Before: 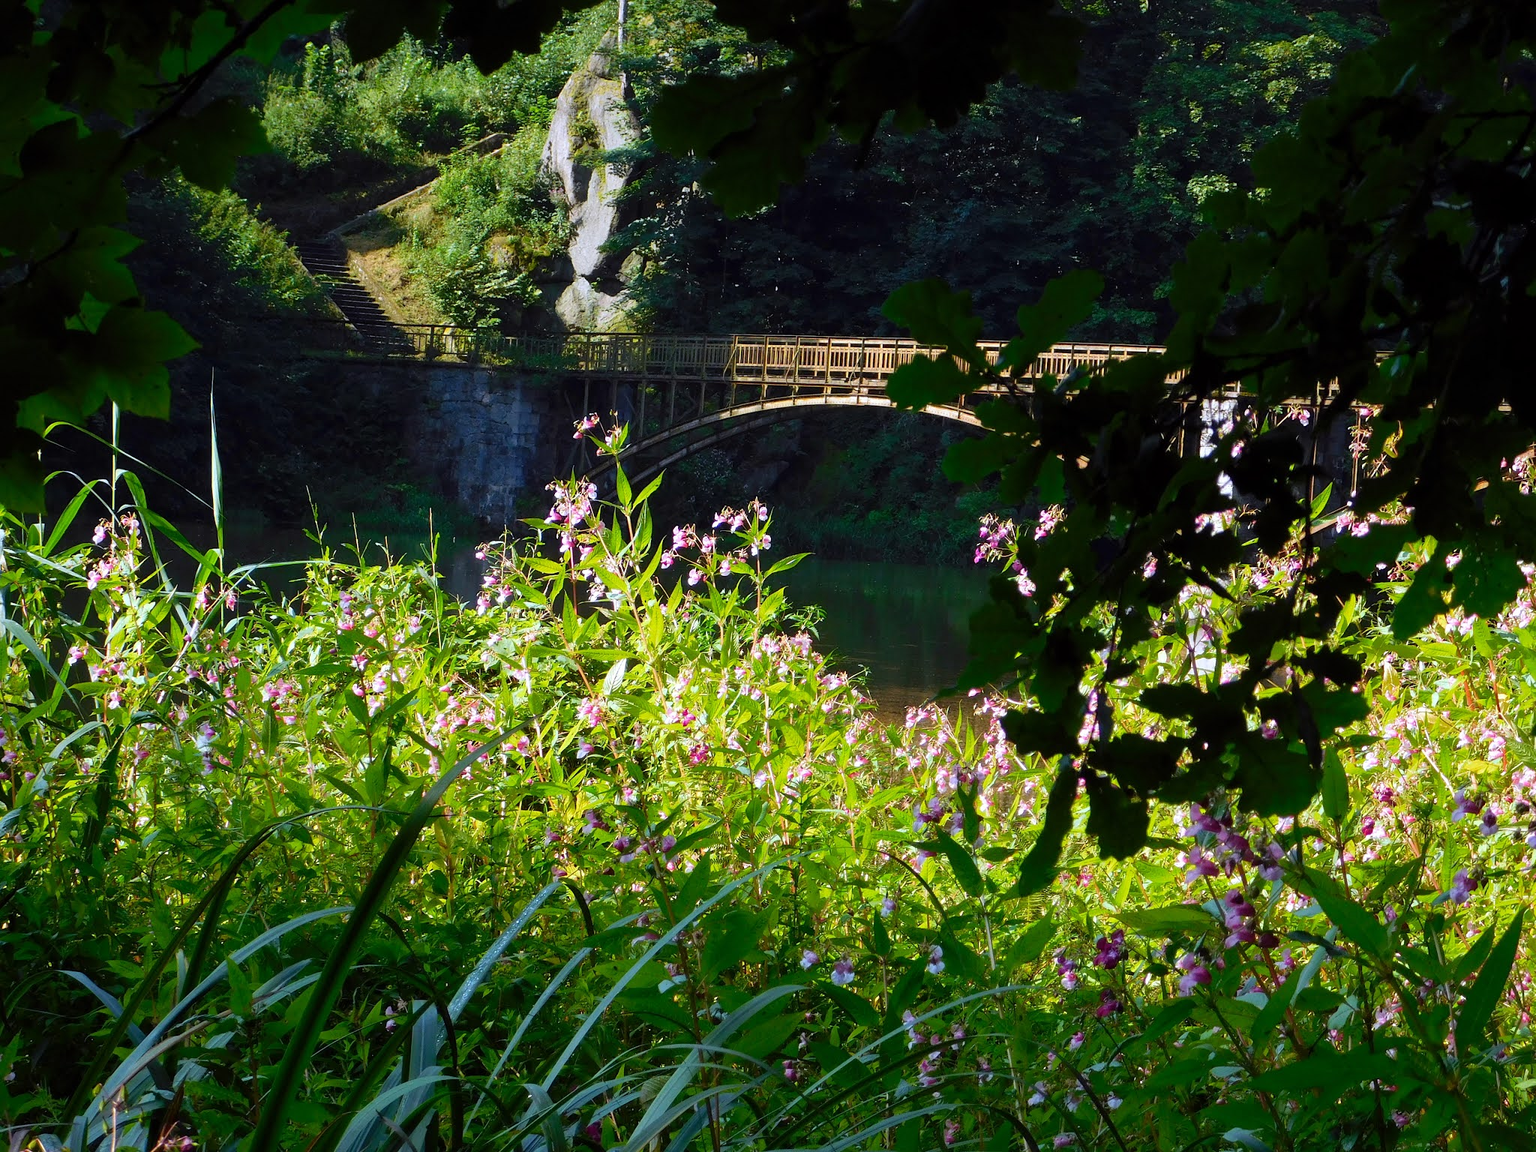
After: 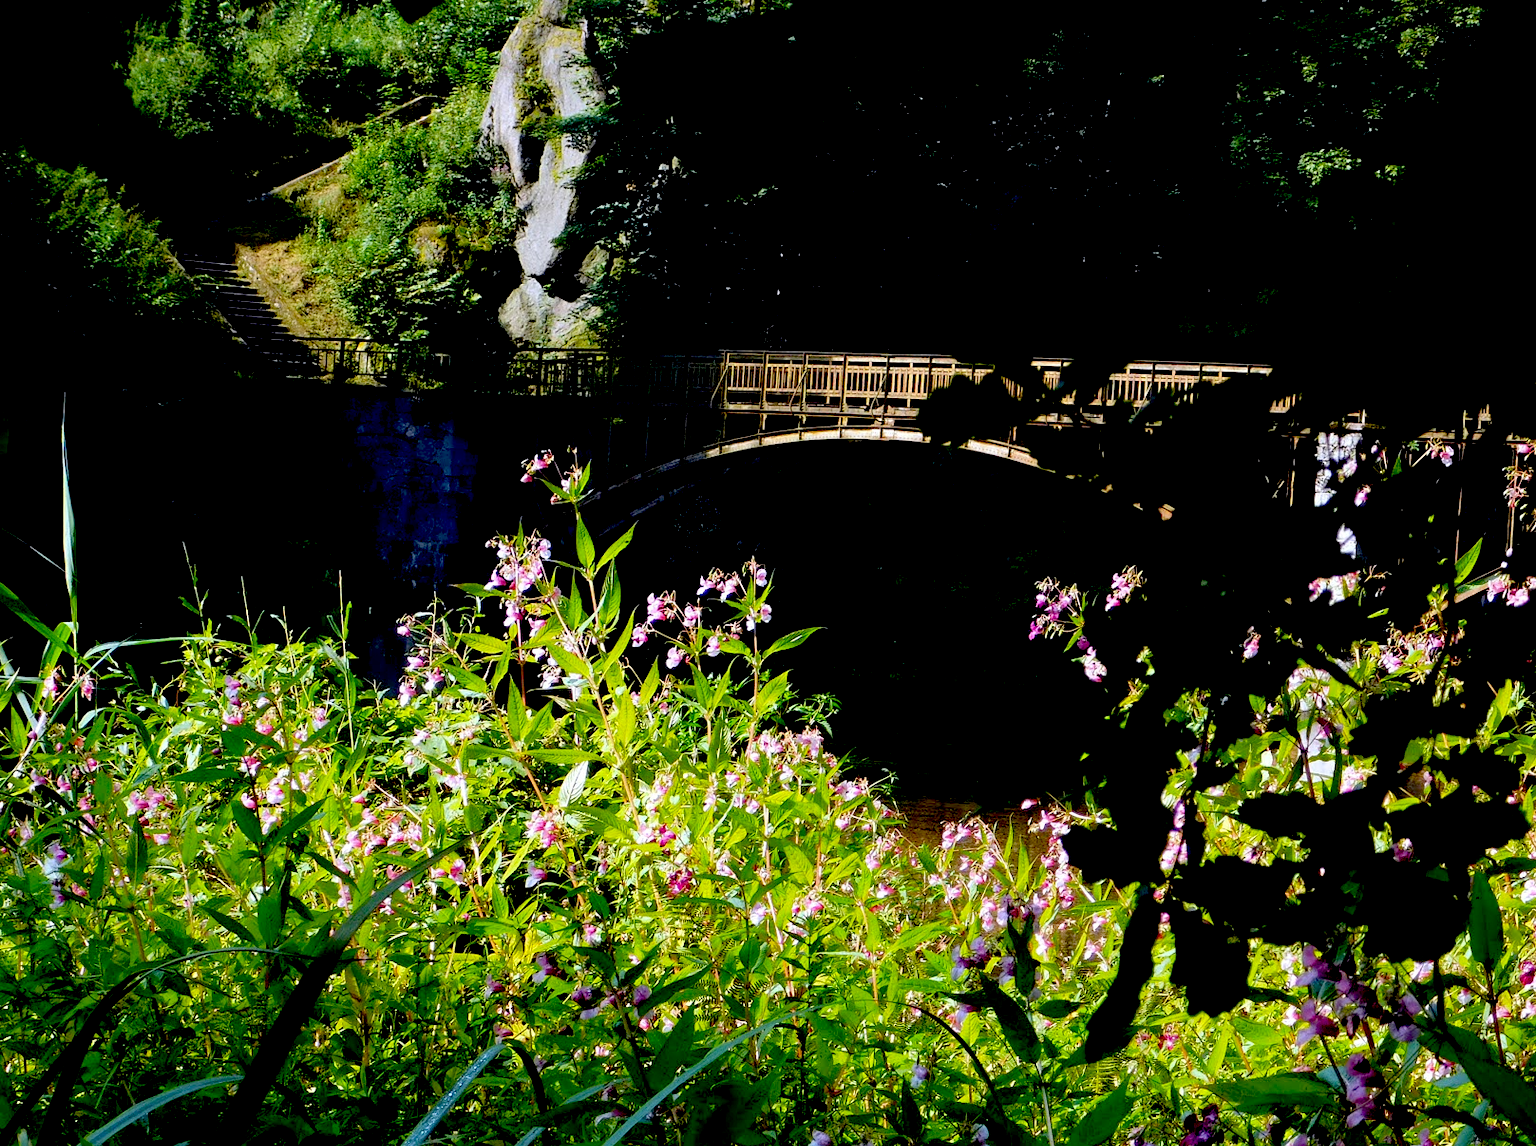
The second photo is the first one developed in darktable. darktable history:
exposure: black level correction 0.048, exposure 0.013 EV, compensate highlight preservation false
crop and rotate: left 10.556%, top 5.074%, right 10.486%, bottom 16.28%
